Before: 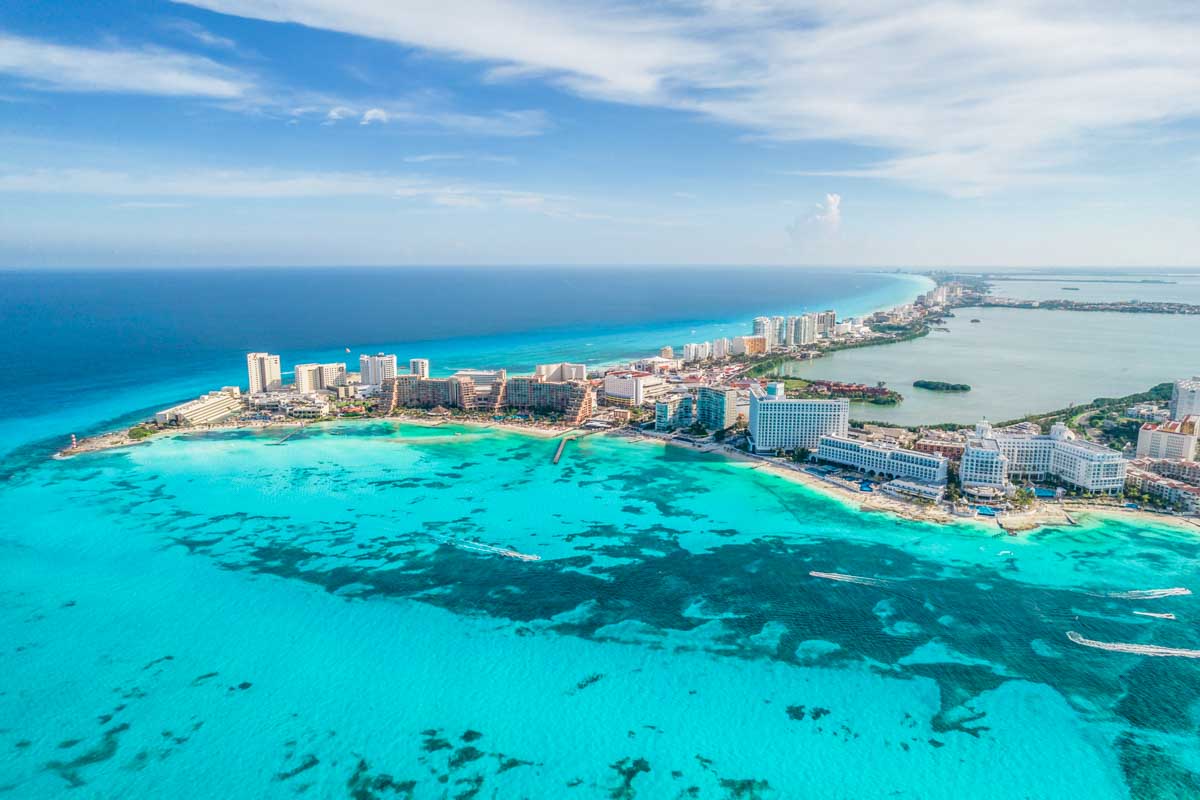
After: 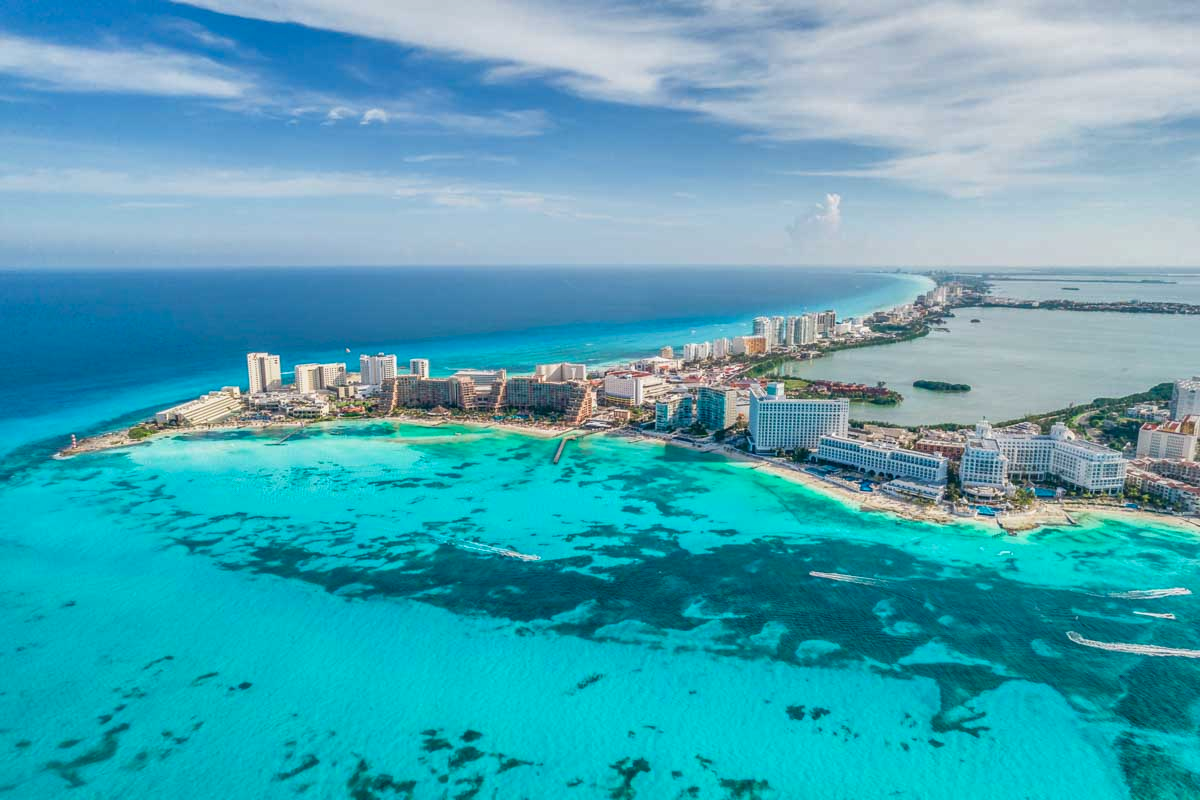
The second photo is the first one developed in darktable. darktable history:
shadows and highlights: shadows 43.71, white point adjustment -1.46, soften with gaussian
